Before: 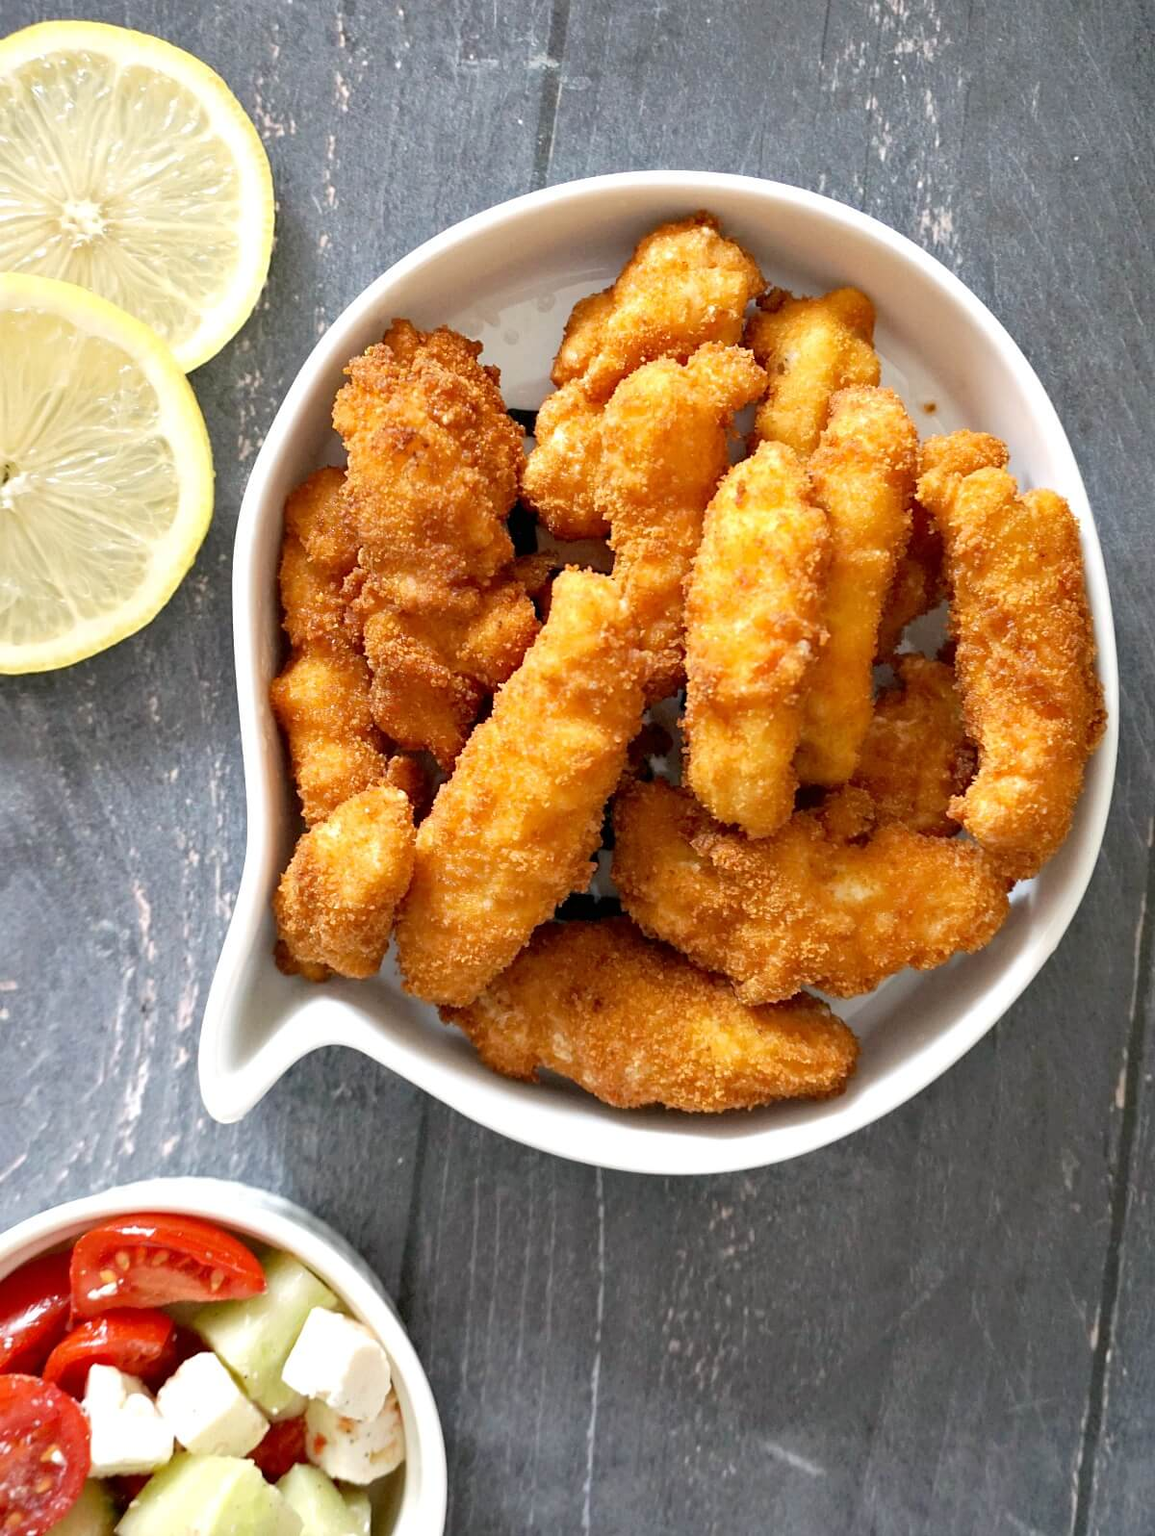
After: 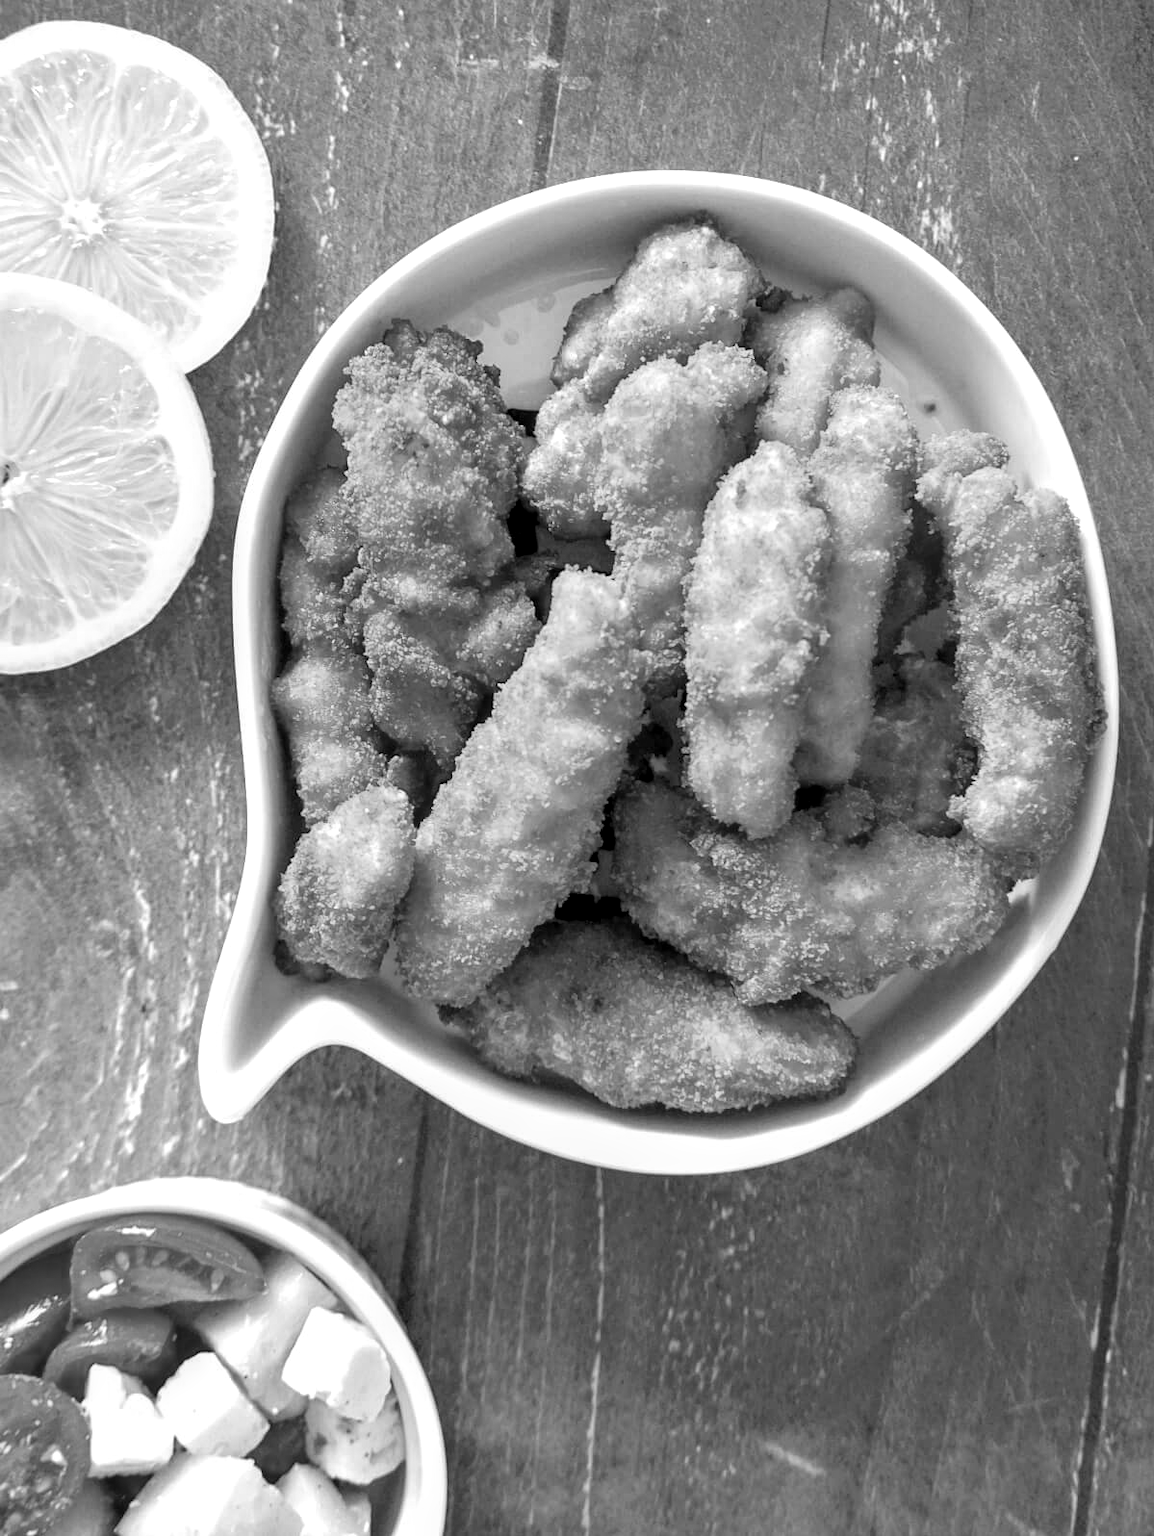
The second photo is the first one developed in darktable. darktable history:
monochrome: on, module defaults
local contrast: on, module defaults
color calibration: illuminant as shot in camera, adaptation linear Bradford (ICC v4), x 0.406, y 0.405, temperature 3570.35 K, saturation algorithm version 1 (2020)
